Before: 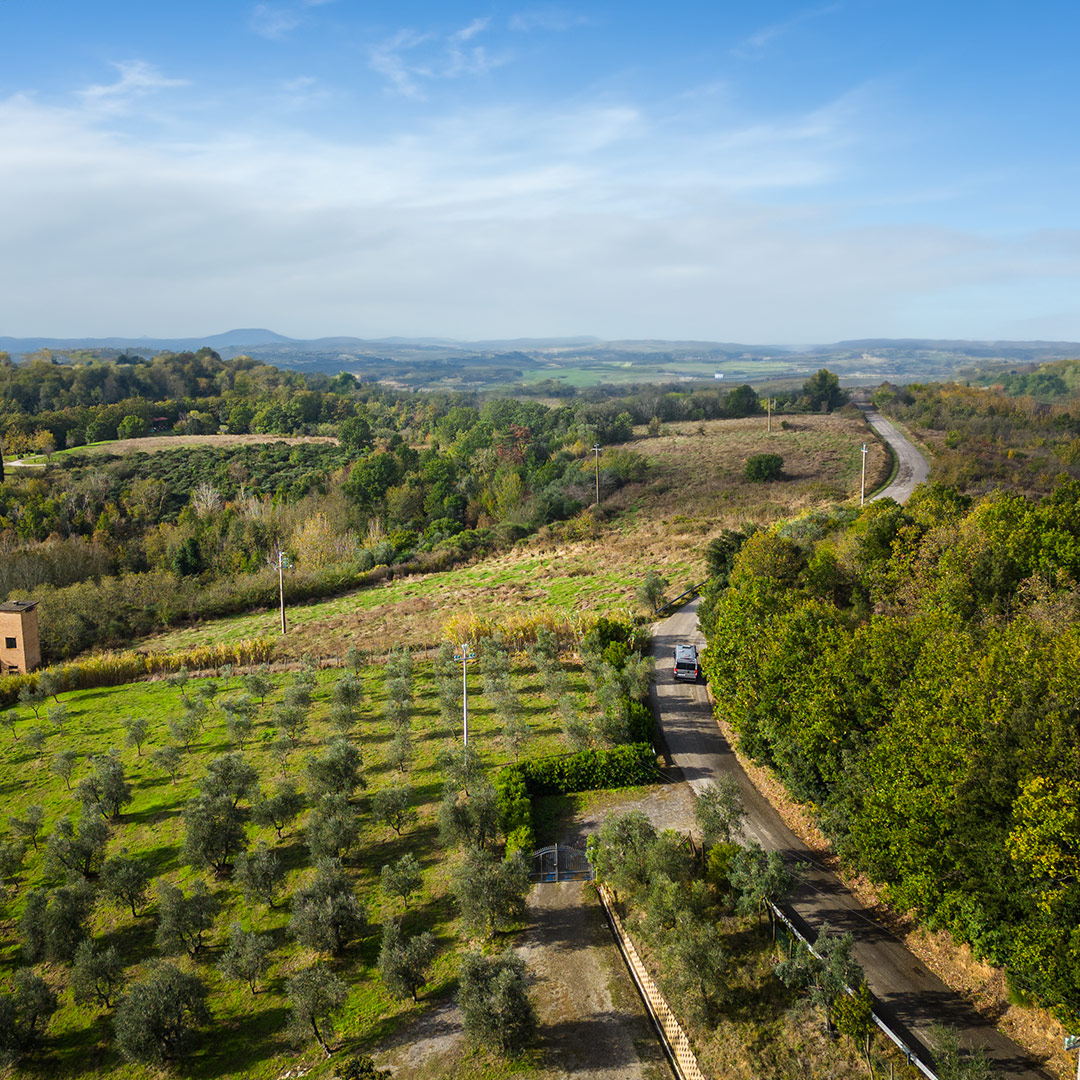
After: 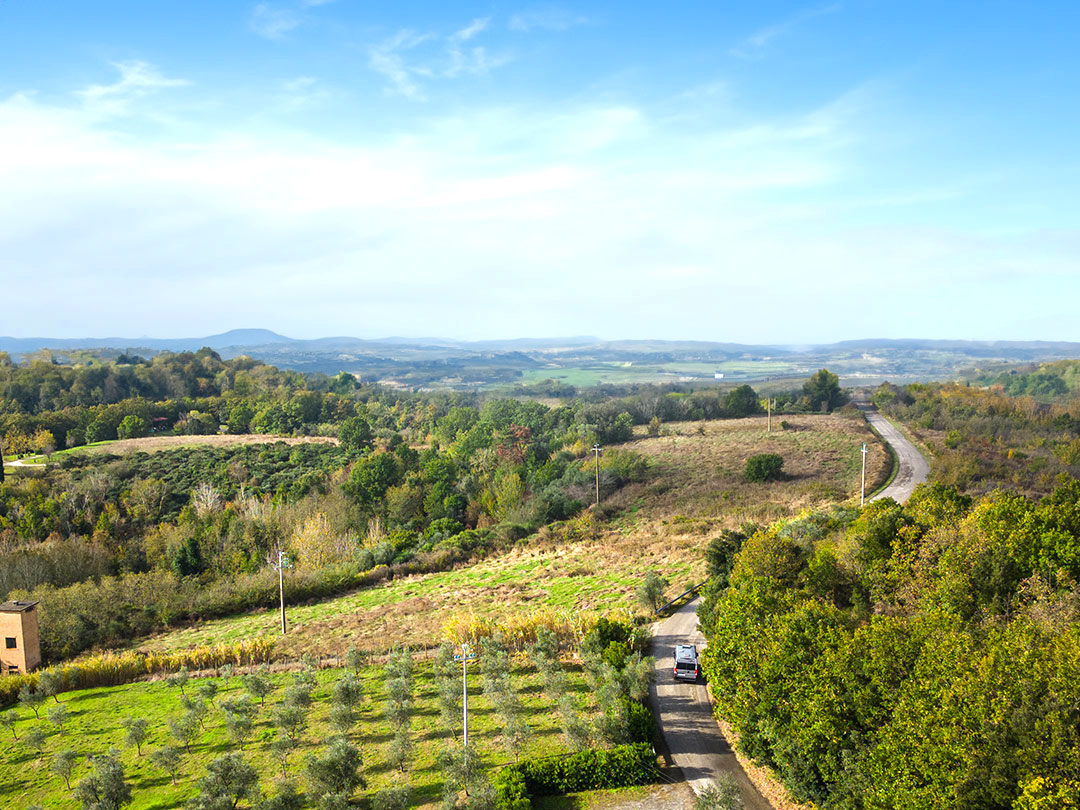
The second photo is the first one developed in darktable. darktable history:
crop: bottom 24.986%
exposure: exposure 0.585 EV, compensate highlight preservation false
